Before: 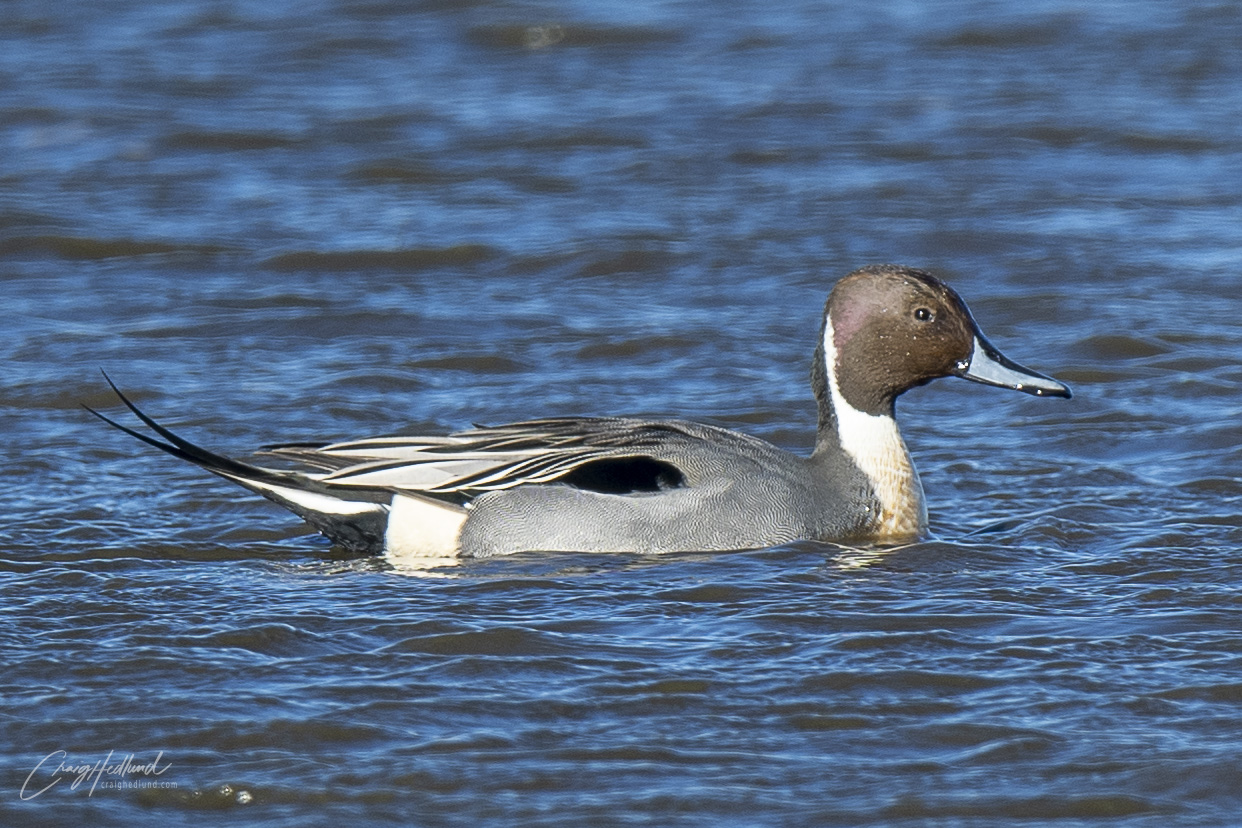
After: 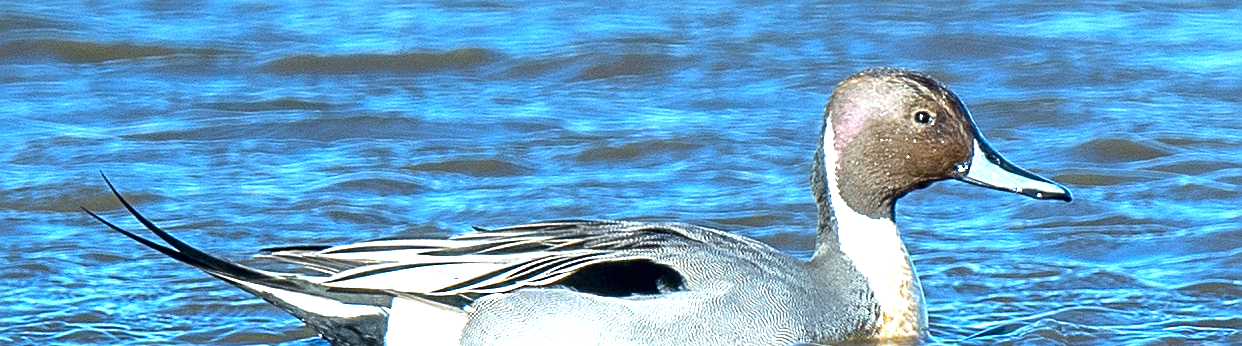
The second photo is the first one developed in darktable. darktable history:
sharpen: on, module defaults
crop and rotate: top 23.84%, bottom 34.294%
white balance: red 0.925, blue 1.046
exposure: black level correction 0, exposure 1.3 EV, compensate highlight preservation false
